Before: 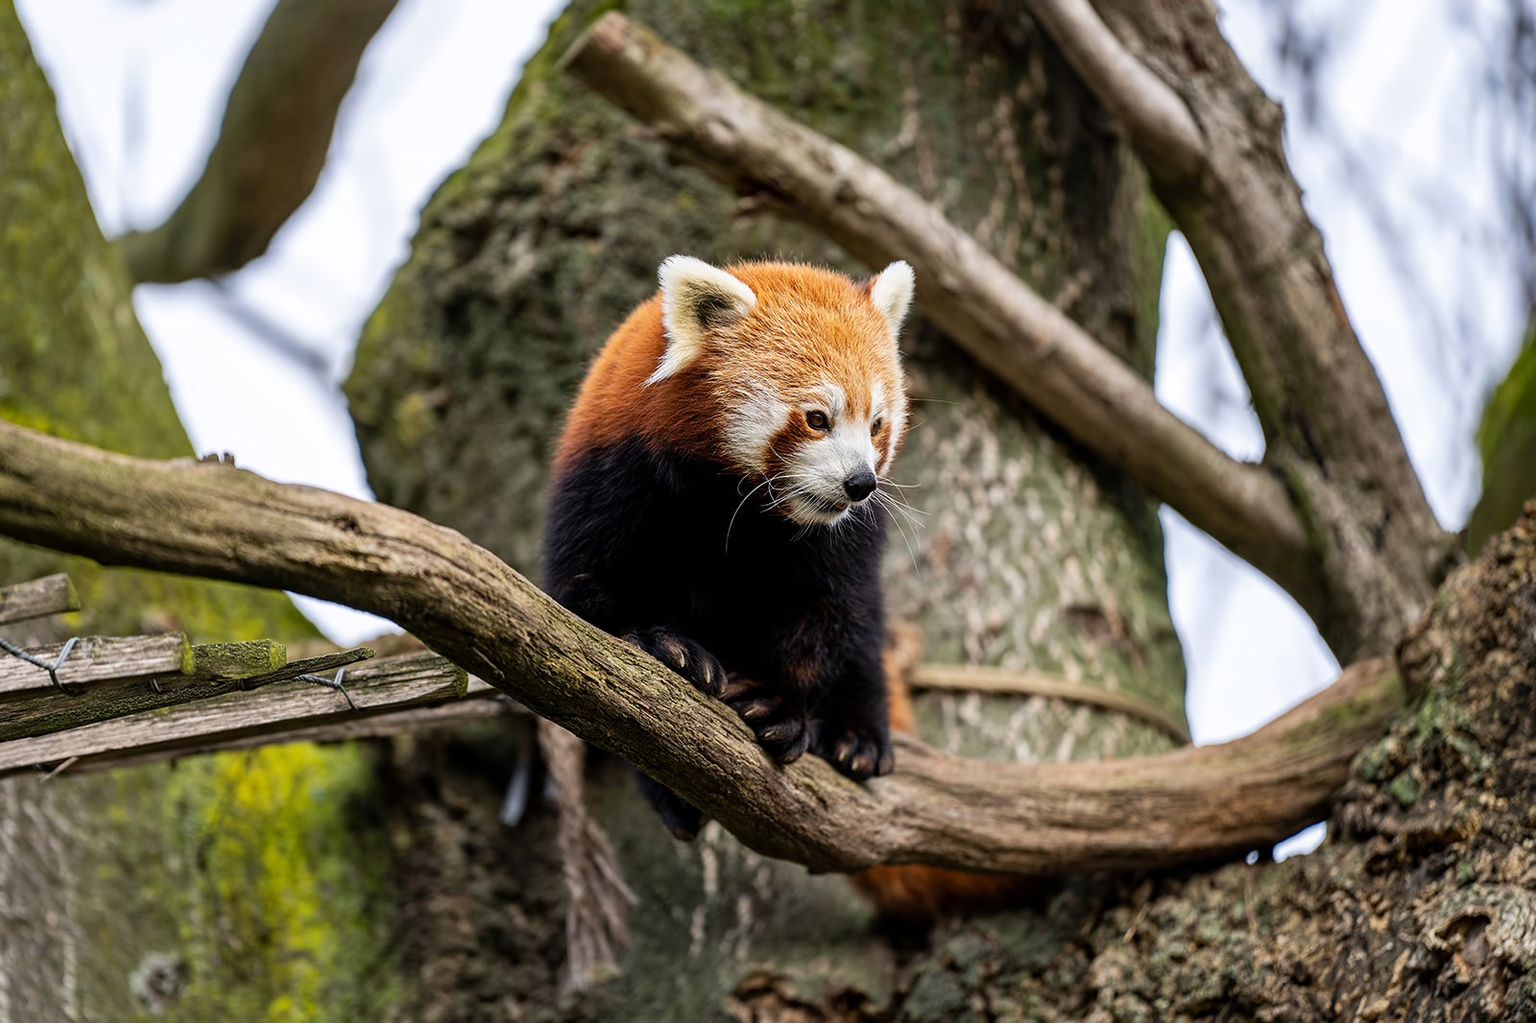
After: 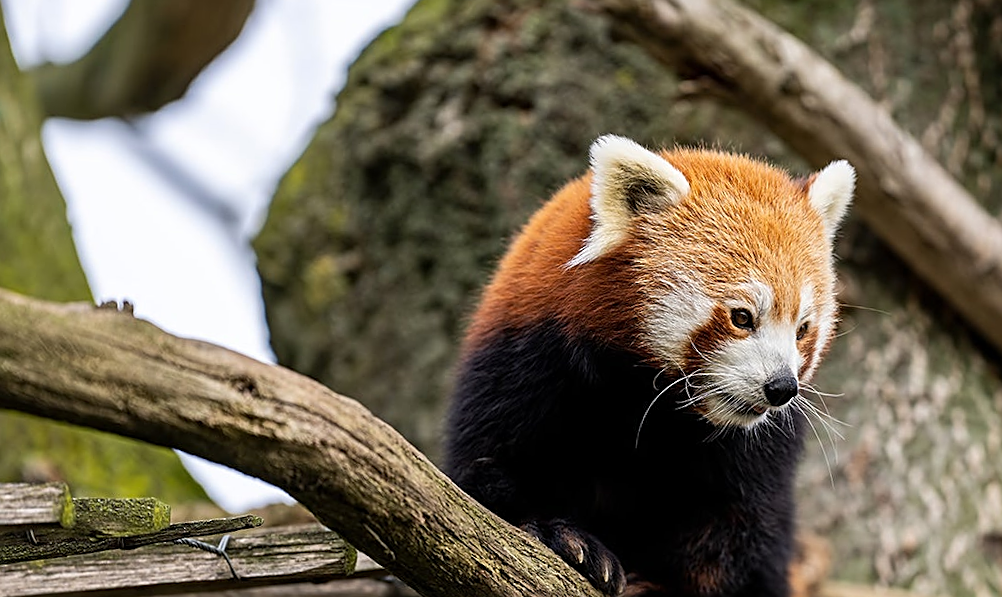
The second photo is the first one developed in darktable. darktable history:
crop and rotate: angle -4.8°, left 2.118%, top 7.005%, right 27.595%, bottom 30.082%
sharpen: on, module defaults
